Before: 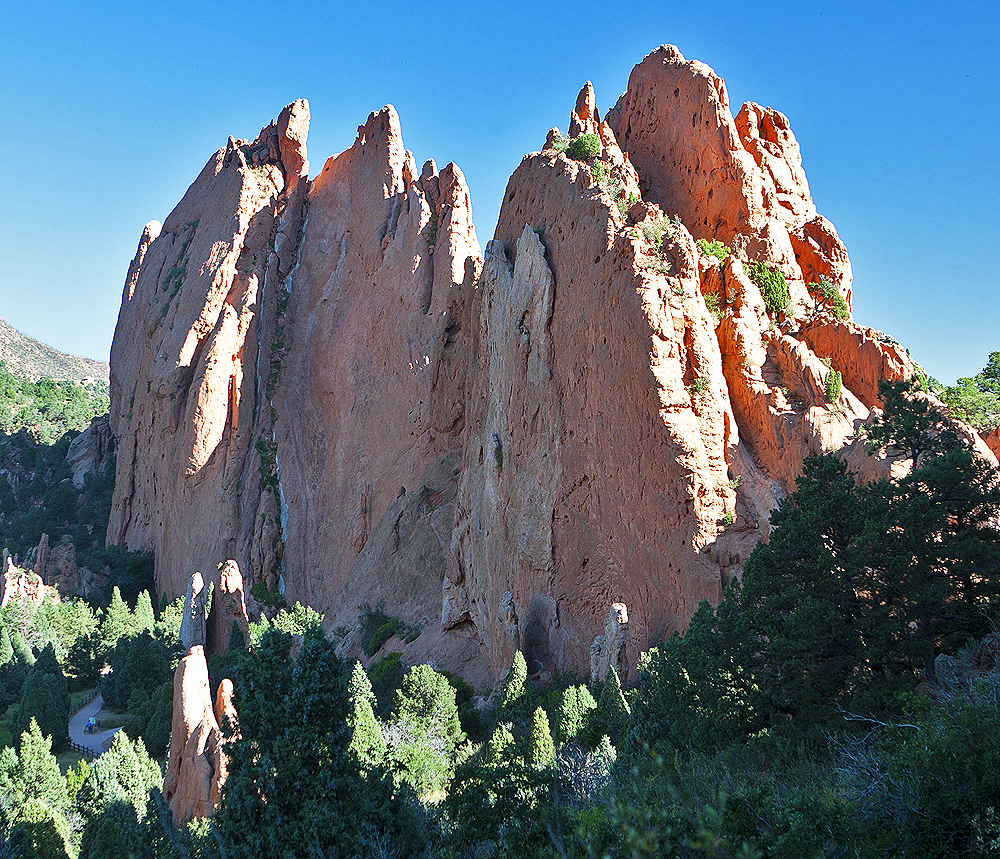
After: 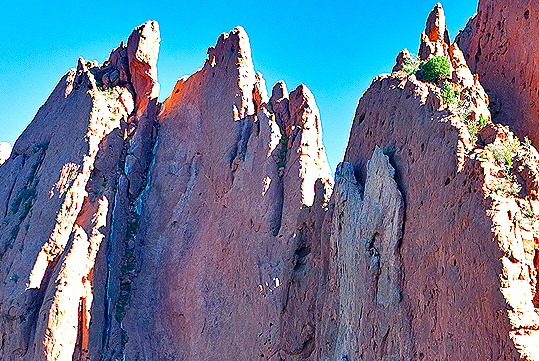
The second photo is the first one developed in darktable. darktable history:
color balance rgb: shadows lift › luminance -40.962%, shadows lift › chroma 13.987%, shadows lift › hue 257.5°, highlights gain › chroma 1.729%, highlights gain › hue 57.38°, perceptual saturation grading › global saturation 34.966%, perceptual saturation grading › highlights -29.927%, perceptual saturation grading › shadows 35.804%, perceptual brilliance grading › highlights 9.682%, perceptual brilliance grading › mid-tones 5.344%
crop: left 15.084%, top 9.196%, right 30.972%, bottom 48.724%
contrast equalizer: octaves 7, y [[0.5 ×4, 0.525, 0.667], [0.5 ×6], [0.5 ×6], [0 ×4, 0.042, 0], [0, 0, 0.004, 0.1, 0.191, 0.131]]
